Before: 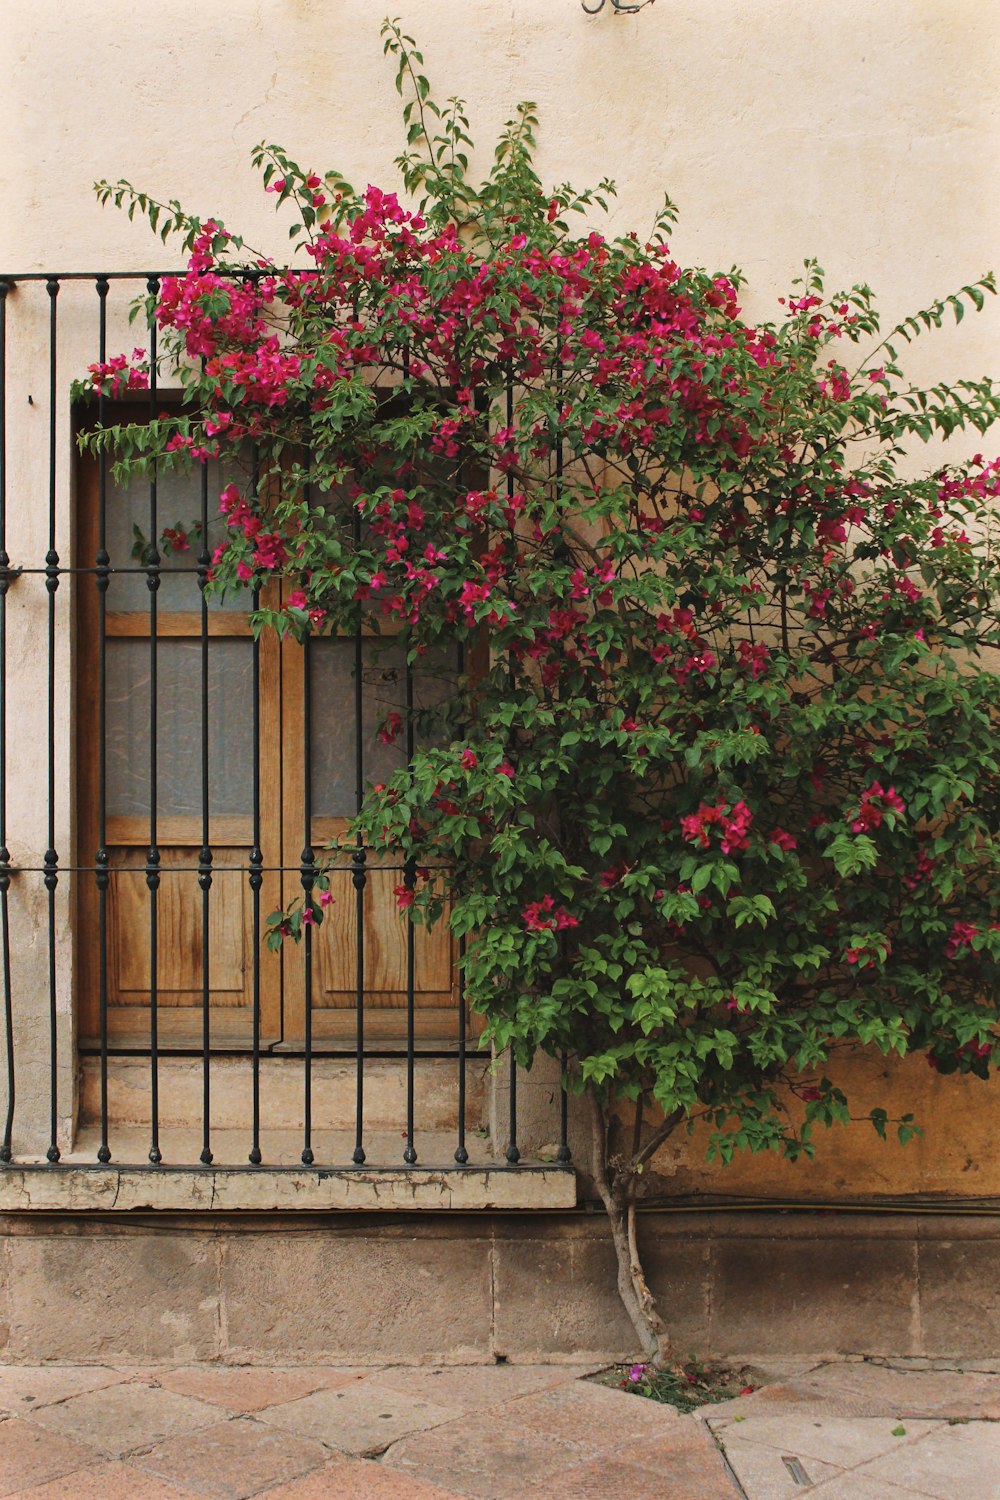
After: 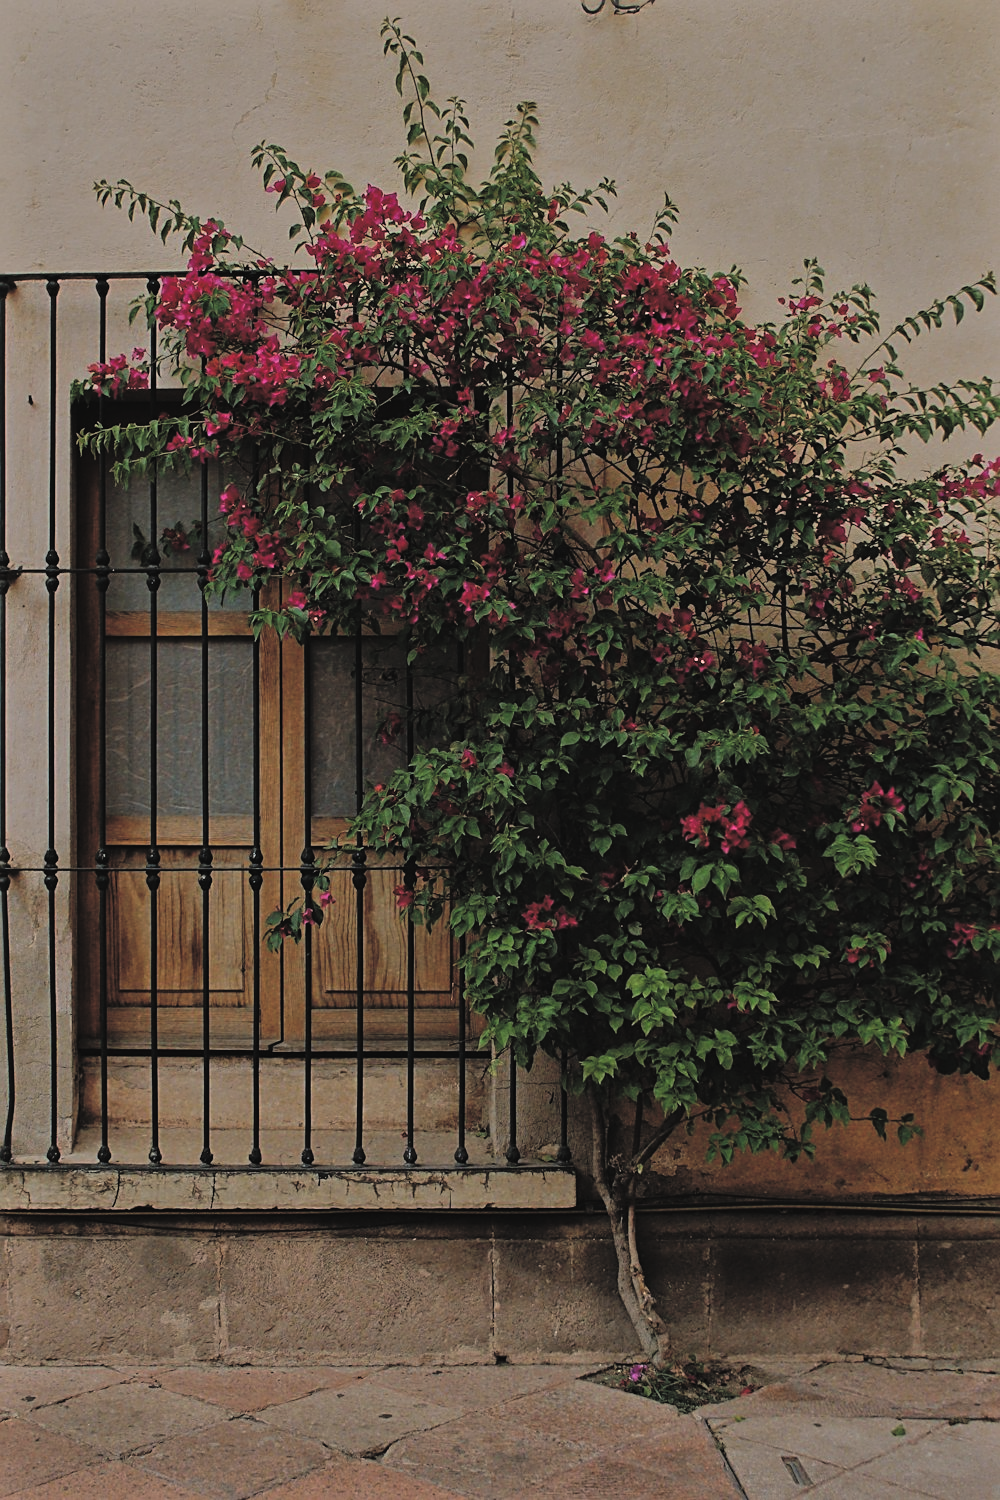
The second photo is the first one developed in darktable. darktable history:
sharpen: on, module defaults
filmic rgb: black relative exposure -3.92 EV, white relative exposure 3.14 EV, hardness 2.87
tone equalizer: -8 EV -0.002 EV, -7 EV 0.005 EV, -6 EV -0.008 EV, -5 EV 0.007 EV, -4 EV -0.042 EV, -3 EV -0.233 EV, -2 EV -0.662 EV, -1 EV -0.983 EV, +0 EV -0.969 EV, smoothing diameter 2%, edges refinement/feathering 20, mask exposure compensation -1.57 EV, filter diffusion 5
rgb curve: curves: ch0 [(0, 0.186) (0.314, 0.284) (0.775, 0.708) (1, 1)], compensate middle gray true, preserve colors none
